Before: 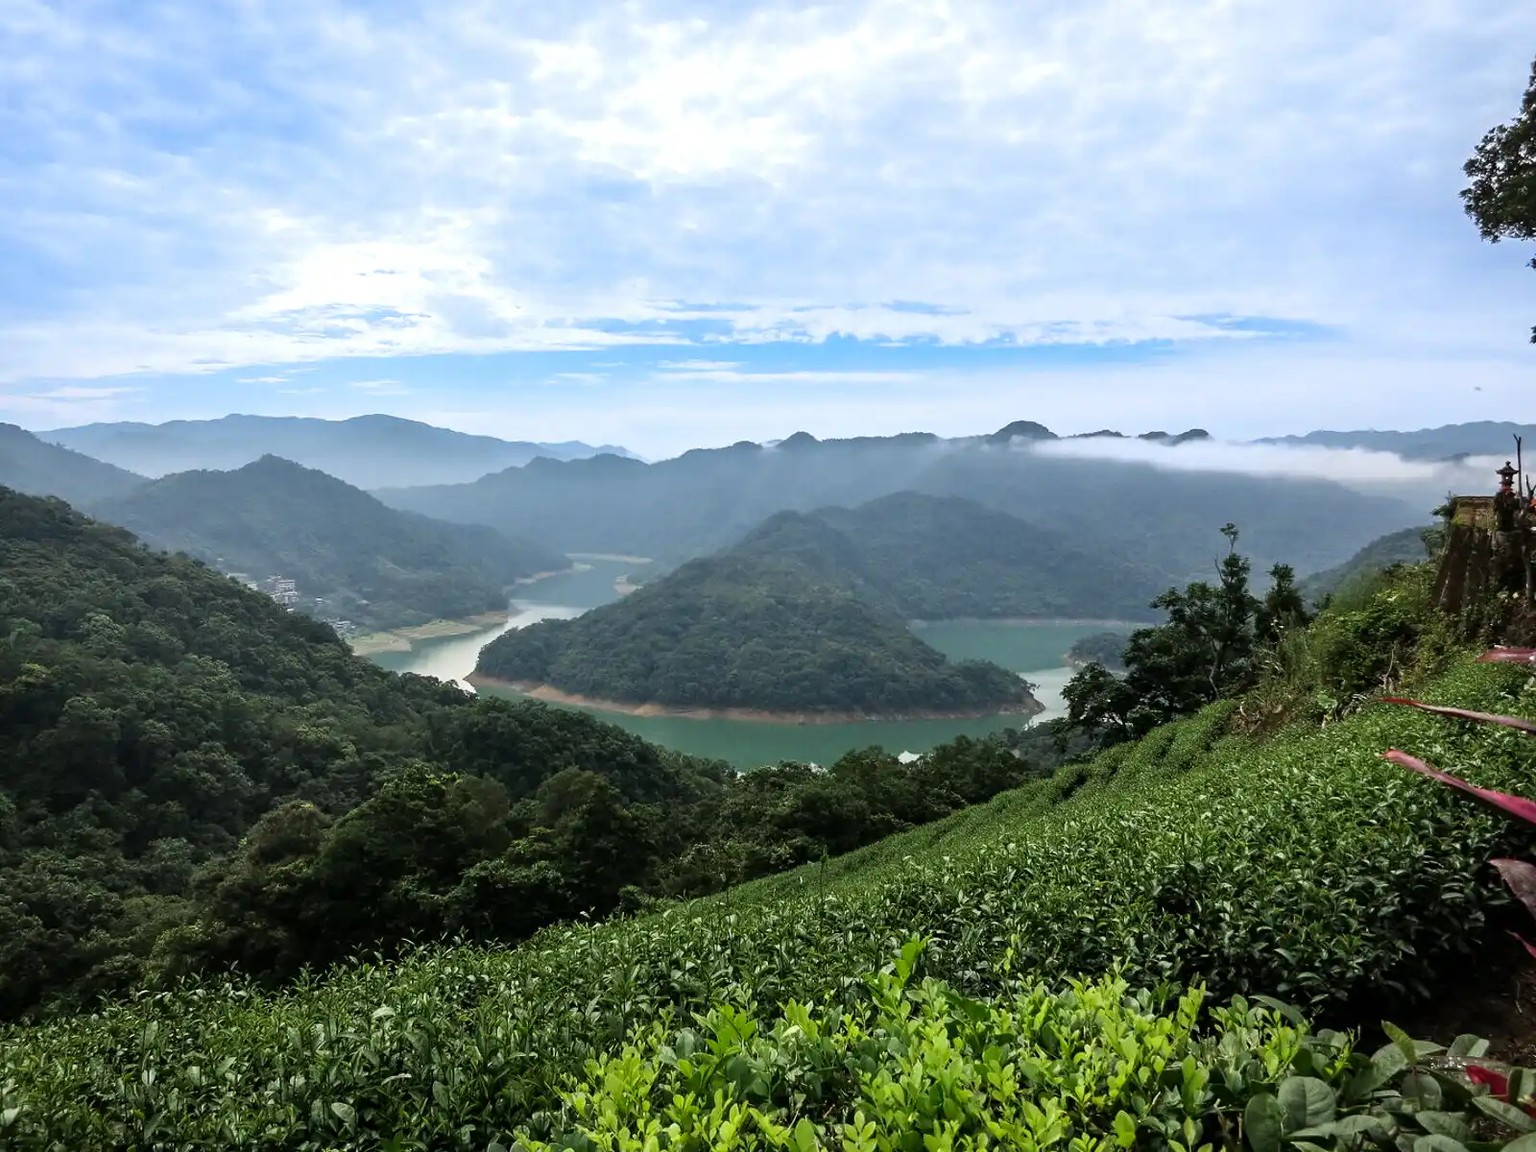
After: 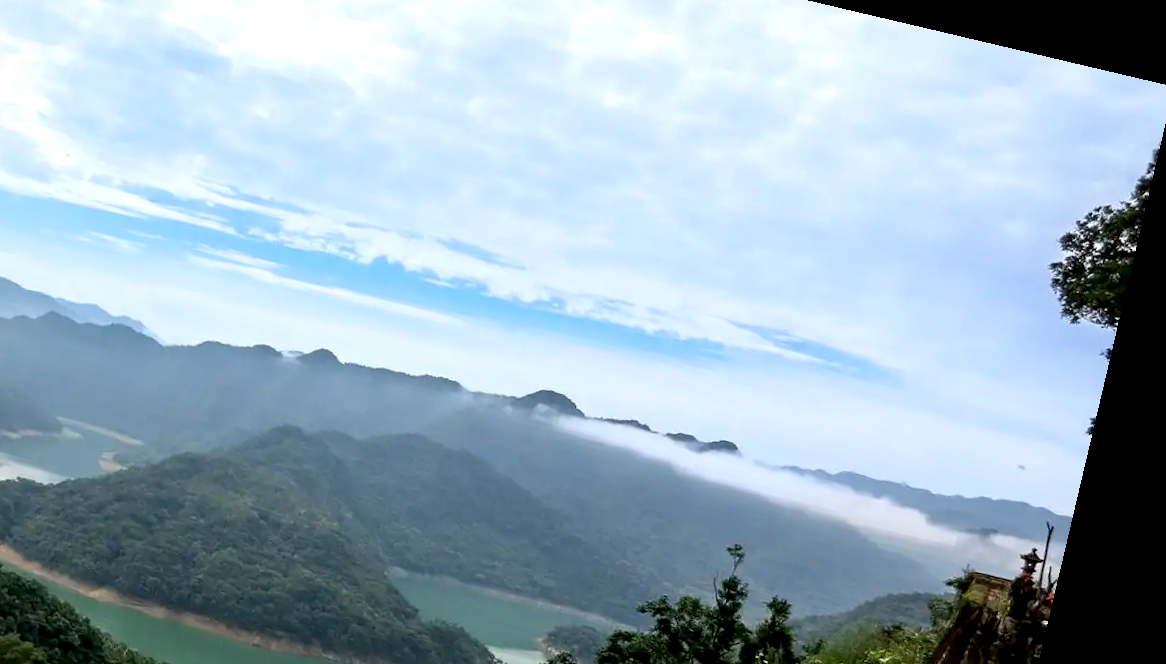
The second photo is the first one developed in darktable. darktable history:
crop: left 36.005%, top 18.293%, right 0.31%, bottom 38.444%
exposure: black level correction 0.009, exposure 0.119 EV, compensate highlight preservation false
rotate and perspective: rotation 13.27°, automatic cropping off
